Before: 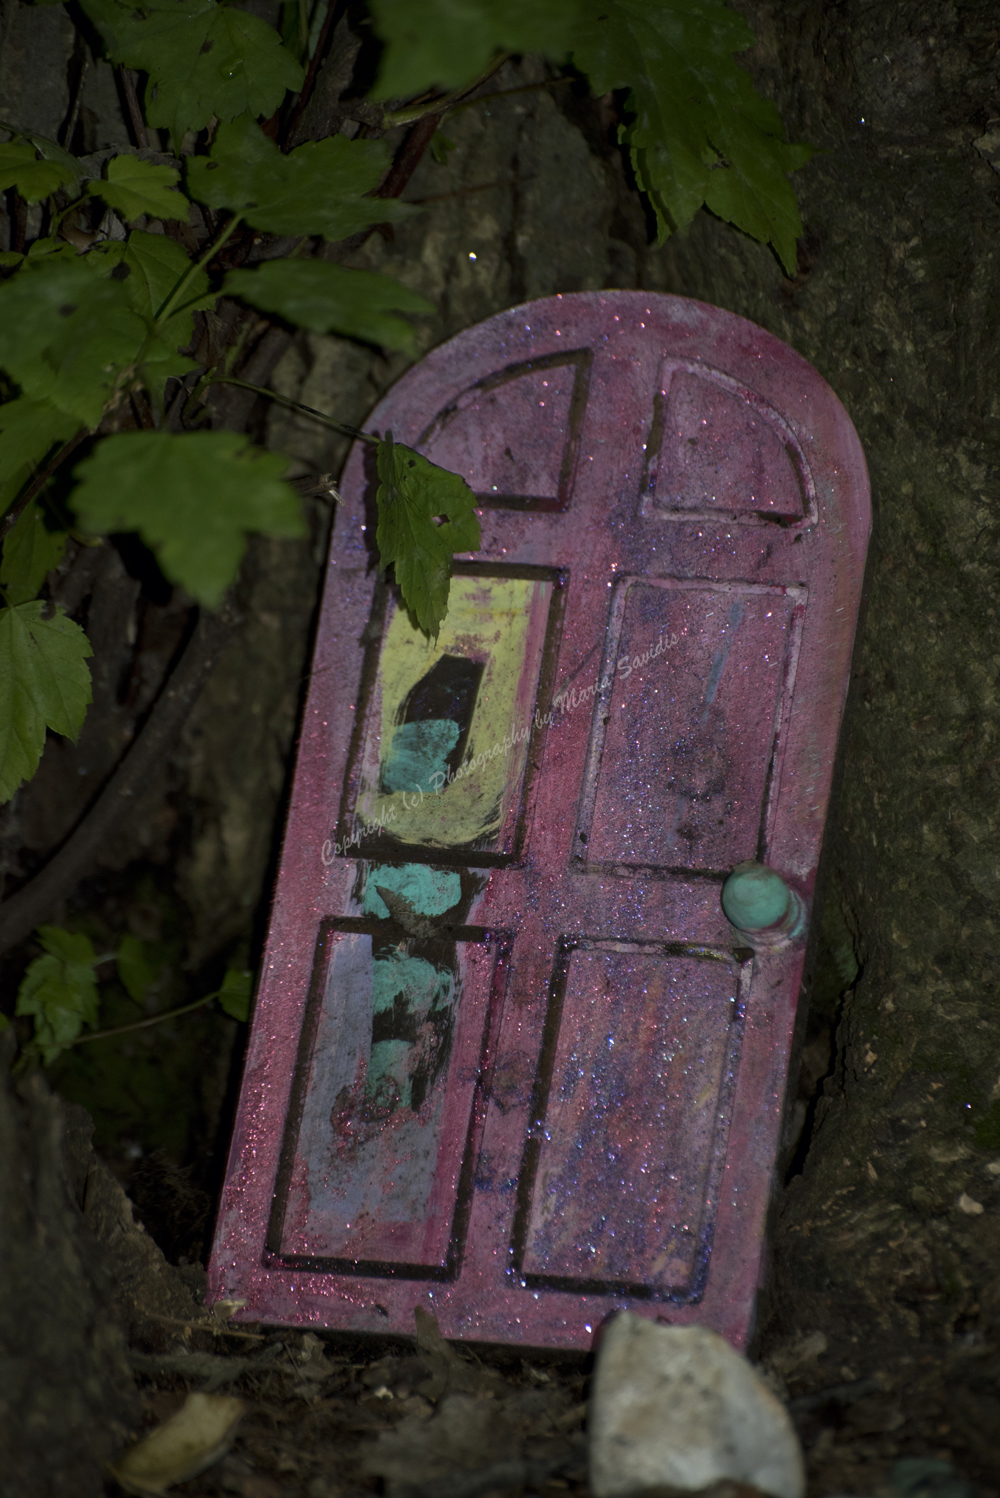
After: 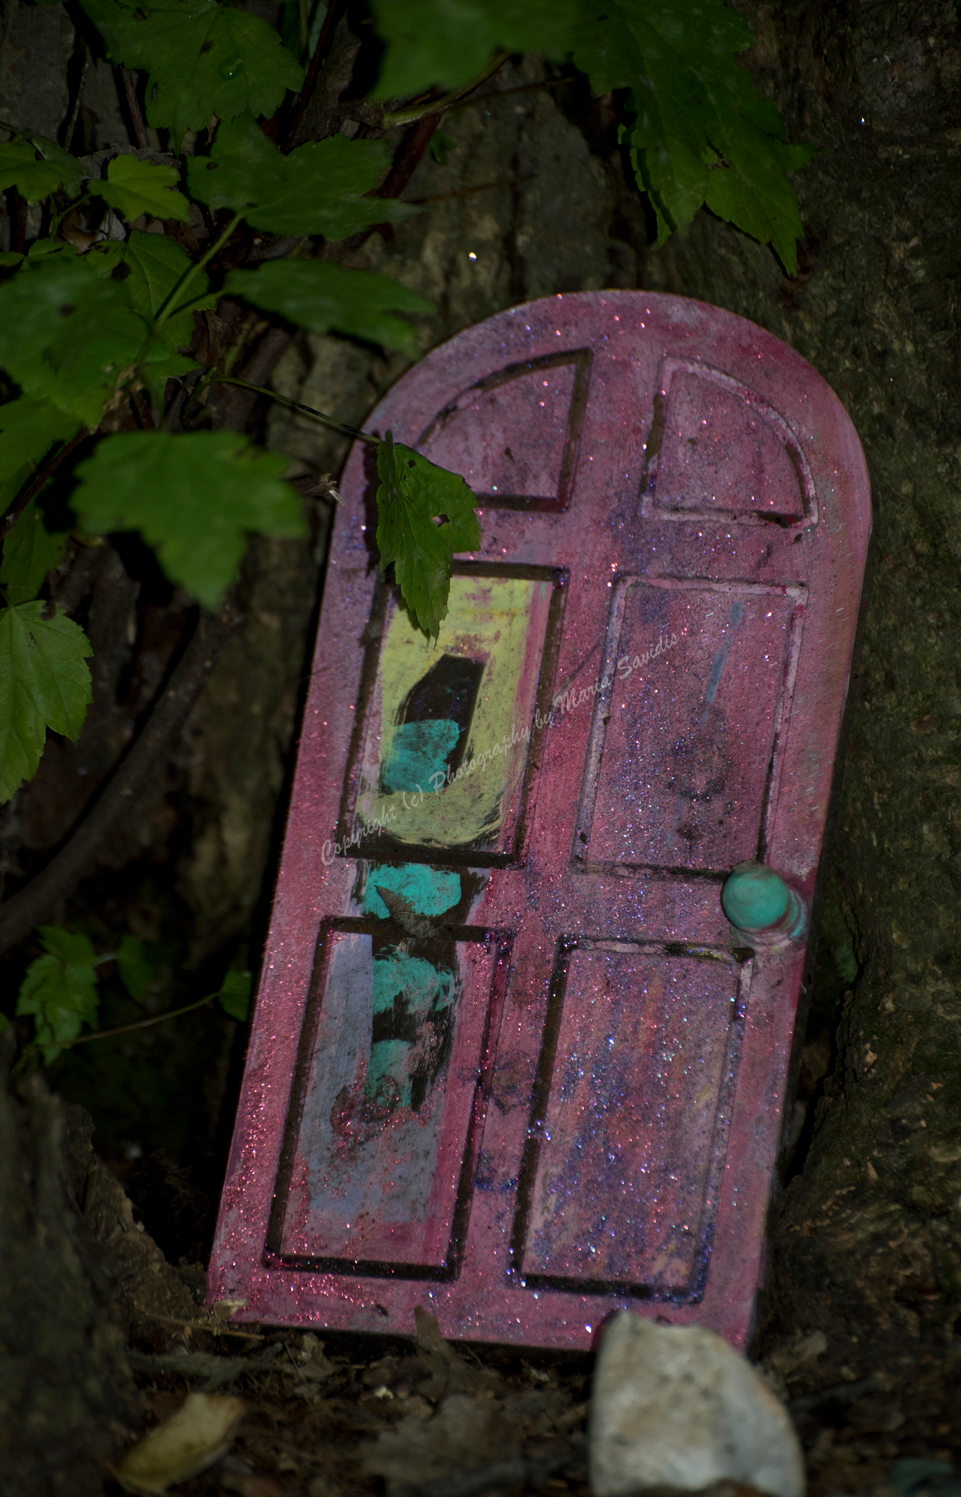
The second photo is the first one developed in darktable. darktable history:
crop: right 3.874%, bottom 0.016%
